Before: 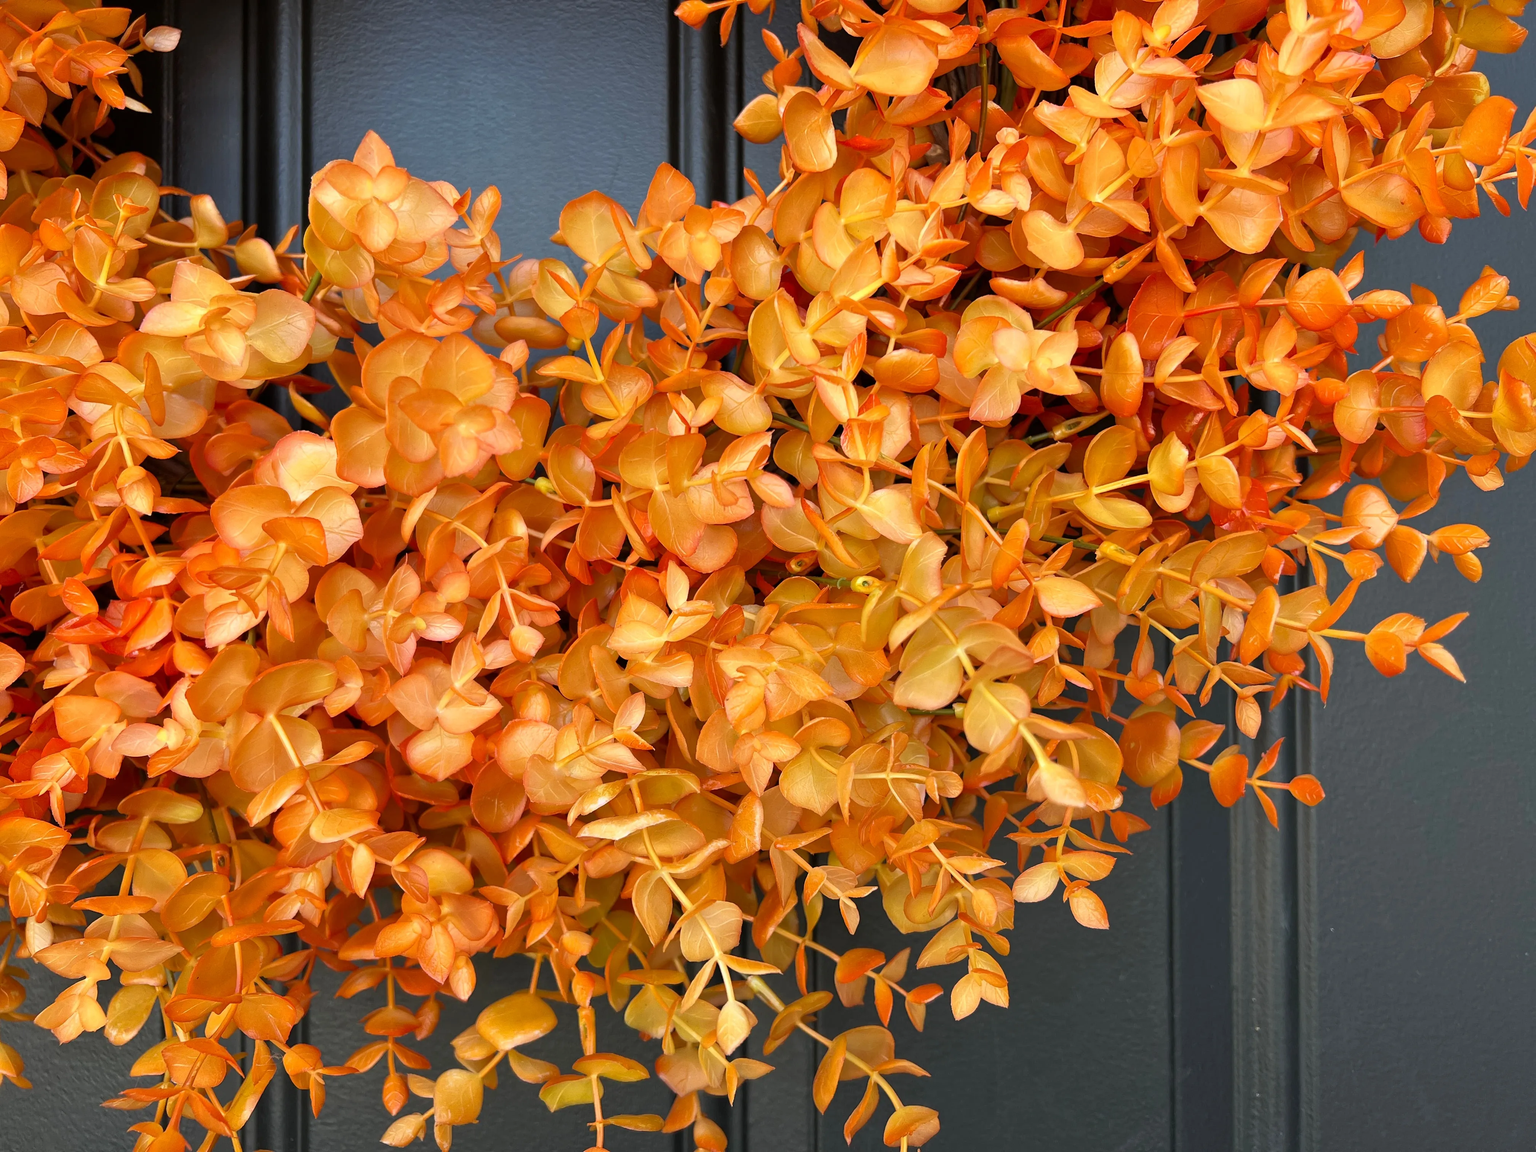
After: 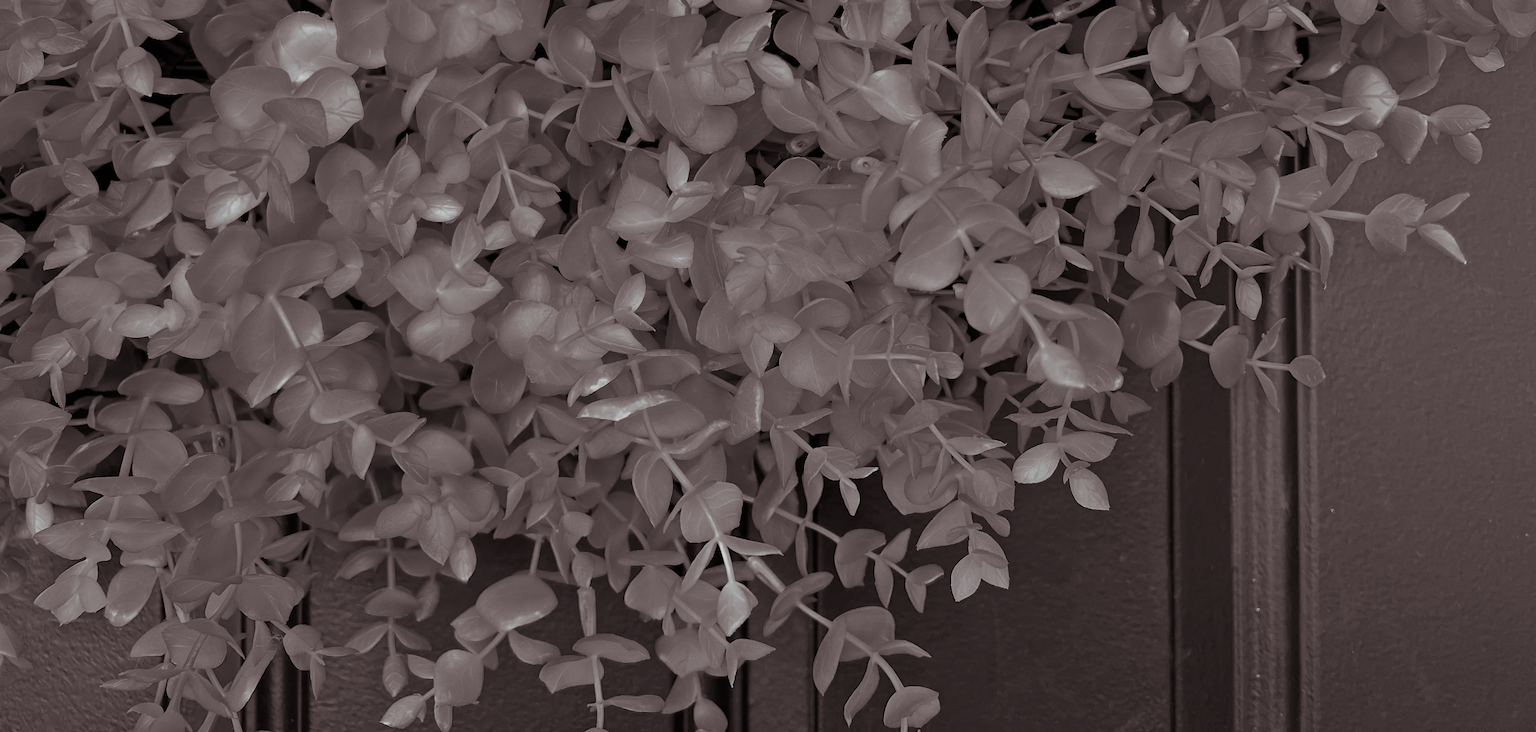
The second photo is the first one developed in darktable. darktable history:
exposure: black level correction 0, exposure 0.7 EV, compensate exposure bias true, compensate highlight preservation false
grain: coarseness 0.09 ISO, strength 10%
filmic rgb: black relative exposure -5 EV, hardness 2.88, contrast 1.3
crop and rotate: top 36.435%
rgb curve: curves: ch0 [(0.123, 0.061) (0.995, 0.887)]; ch1 [(0.06, 0.116) (1, 0.906)]; ch2 [(0, 0) (0.824, 0.69) (1, 1)], mode RGB, independent channels, compensate middle gray true
monochrome: a -35.87, b 49.73, size 1.7
color zones: curves: ch0 [(0.826, 0.353)]; ch1 [(0.242, 0.647) (0.889, 0.342)]; ch2 [(0.246, 0.089) (0.969, 0.068)]
split-toning: shadows › saturation 0.2
